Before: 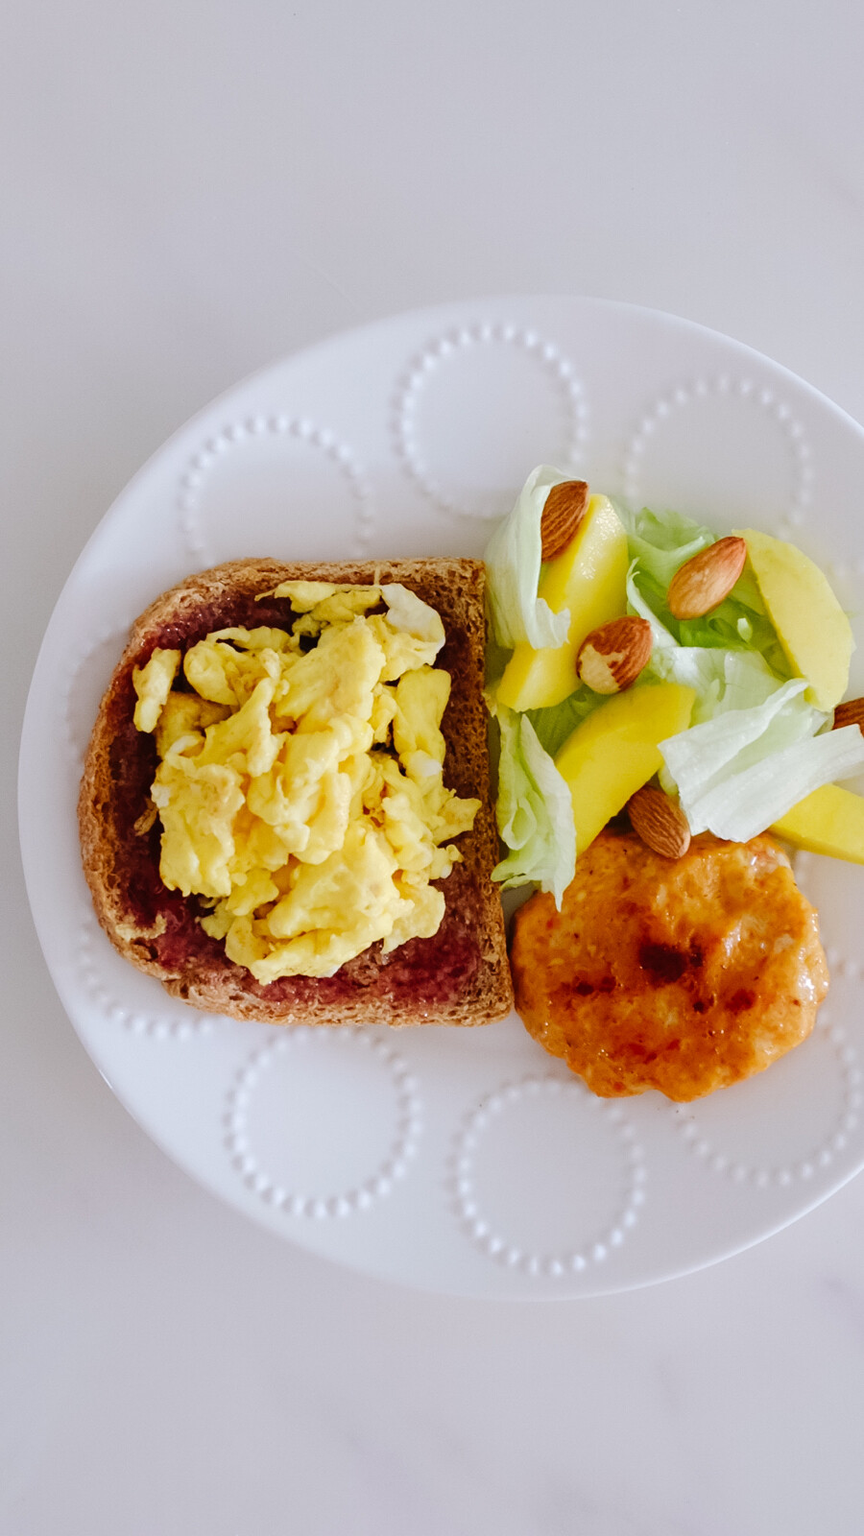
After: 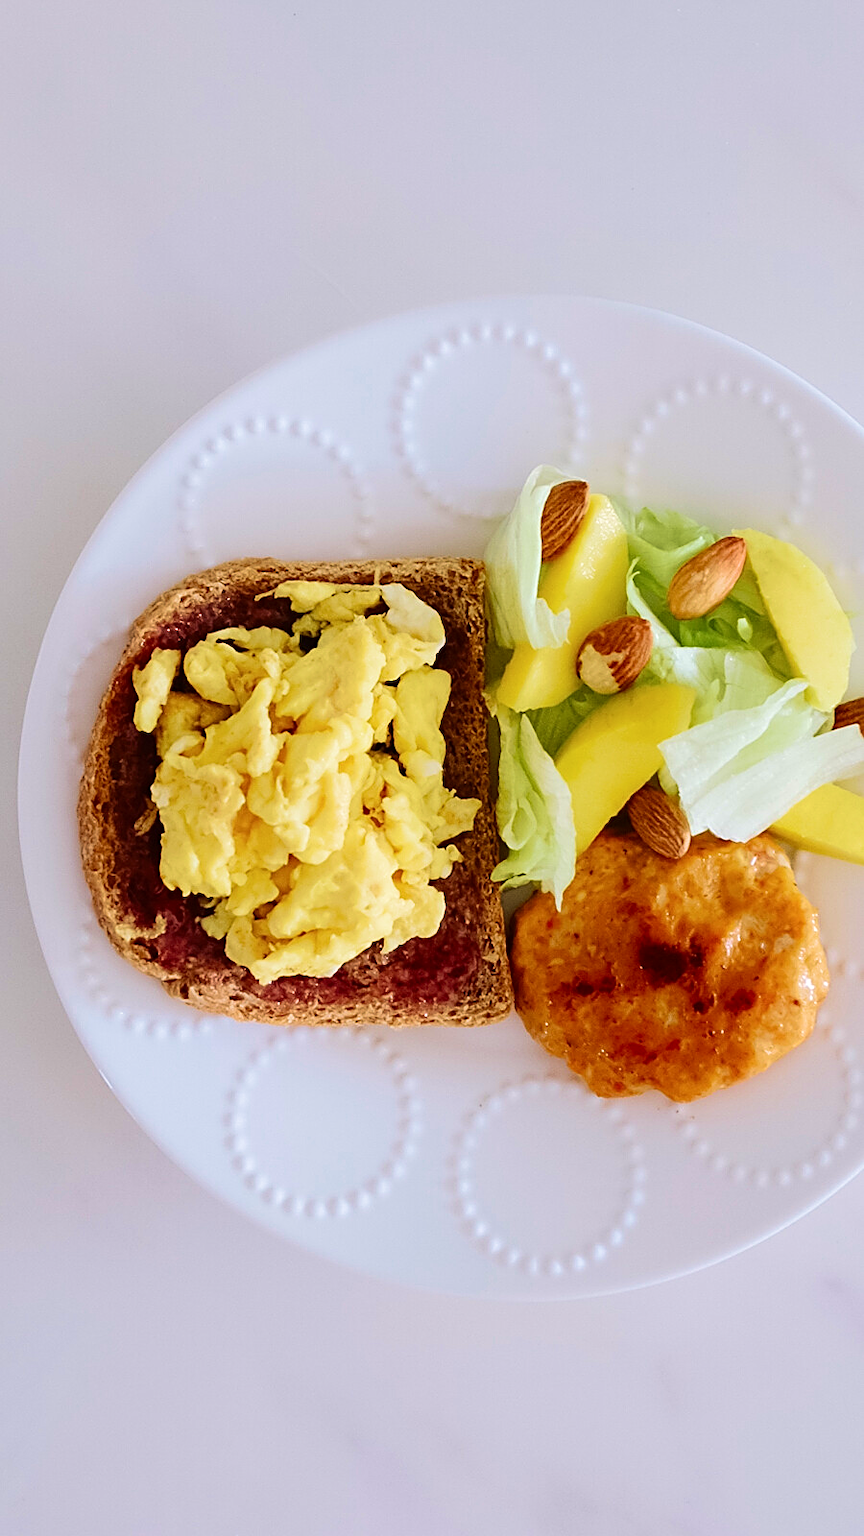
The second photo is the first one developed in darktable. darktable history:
sharpen: on, module defaults
color zones: curves: ch0 [(0, 0.5) (0.143, 0.5) (0.286, 0.5) (0.429, 0.5) (0.62, 0.489) (0.714, 0.445) (0.844, 0.496) (1, 0.5)]; ch1 [(0, 0.5) (0.143, 0.5) (0.286, 0.5) (0.429, 0.5) (0.571, 0.5) (0.714, 0.523) (0.857, 0.5) (1, 0.5)]
contrast brightness saturation: contrast 0.14
velvia: strength 56%
